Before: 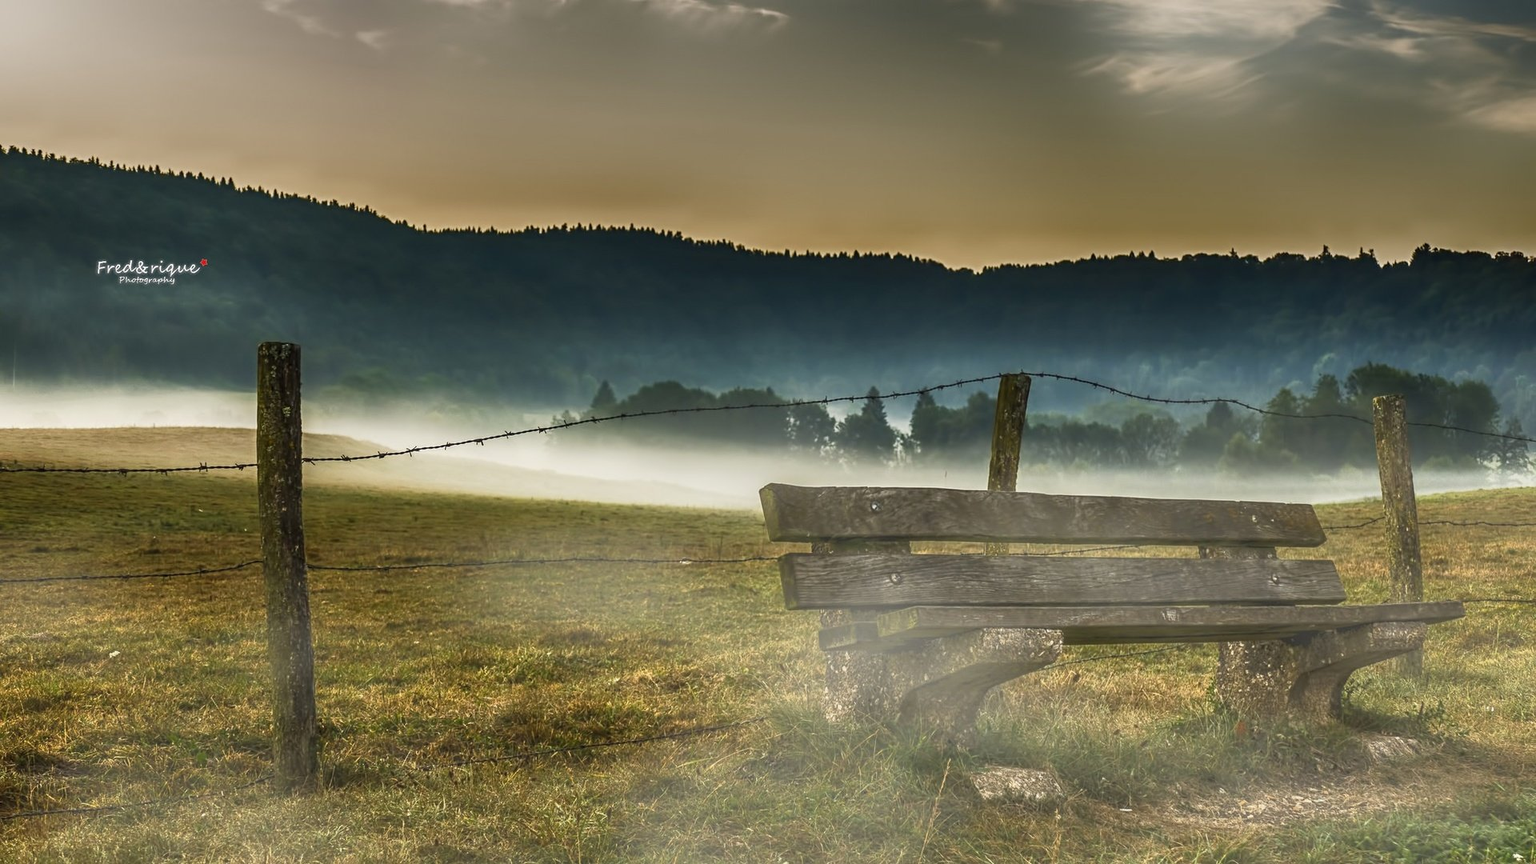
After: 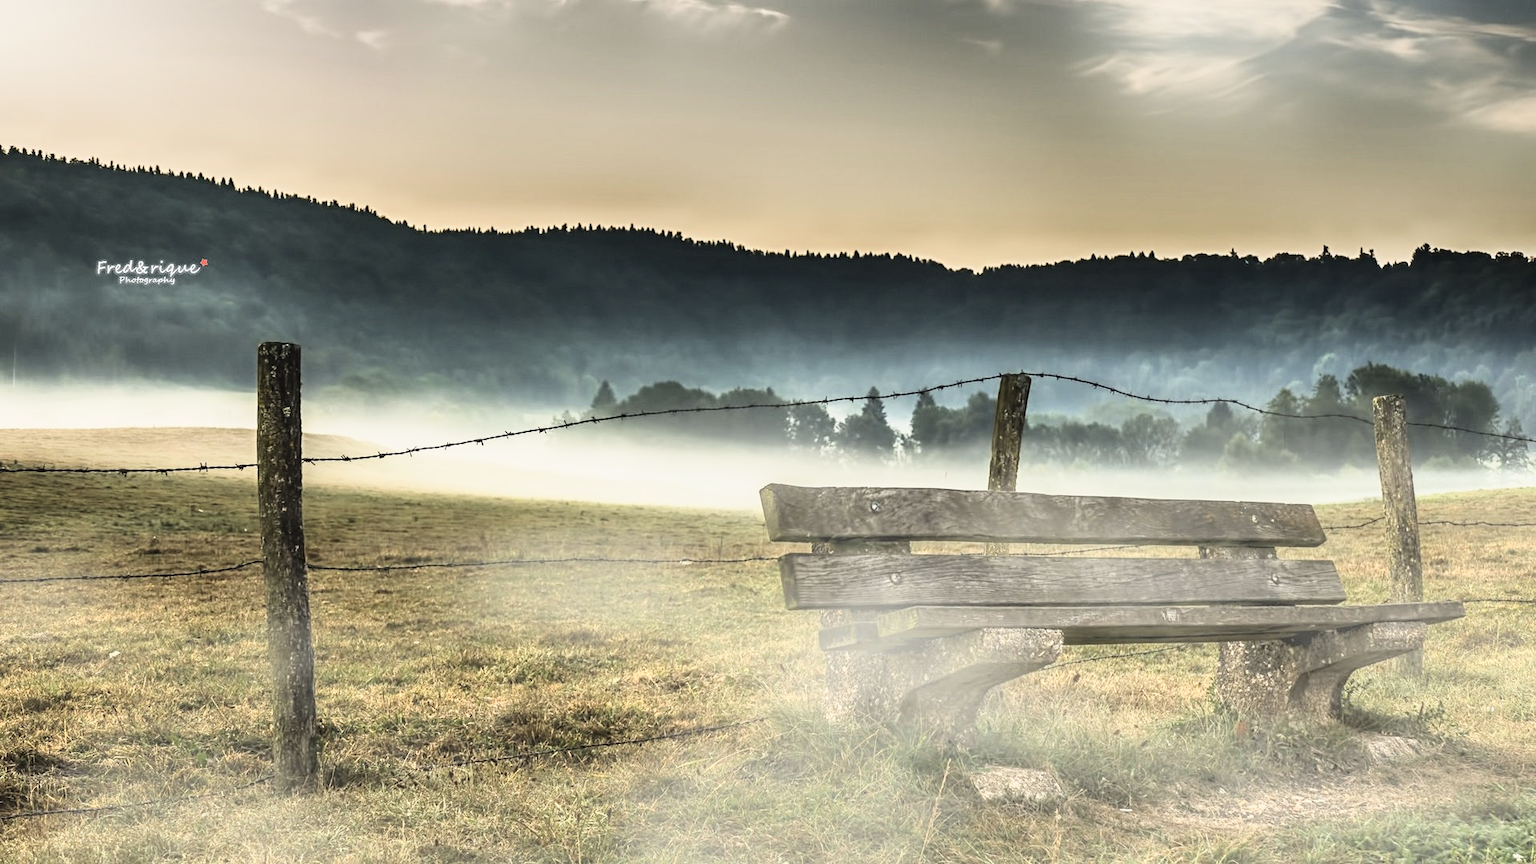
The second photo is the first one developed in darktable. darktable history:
contrast brightness saturation: contrast -0.049, saturation -0.405
base curve: curves: ch0 [(0, 0.003) (0.001, 0.002) (0.006, 0.004) (0.02, 0.022) (0.048, 0.086) (0.094, 0.234) (0.162, 0.431) (0.258, 0.629) (0.385, 0.8) (0.548, 0.918) (0.751, 0.988) (1, 1)]
